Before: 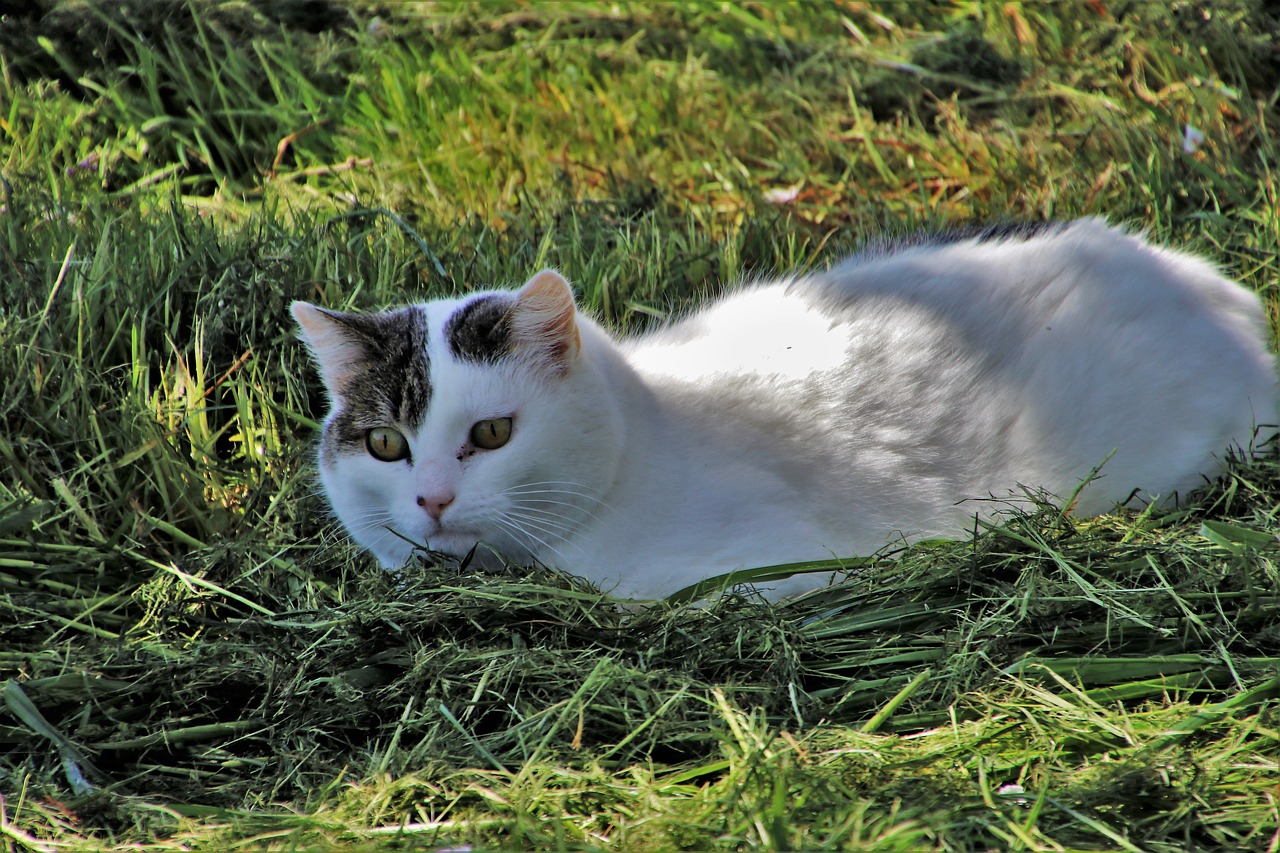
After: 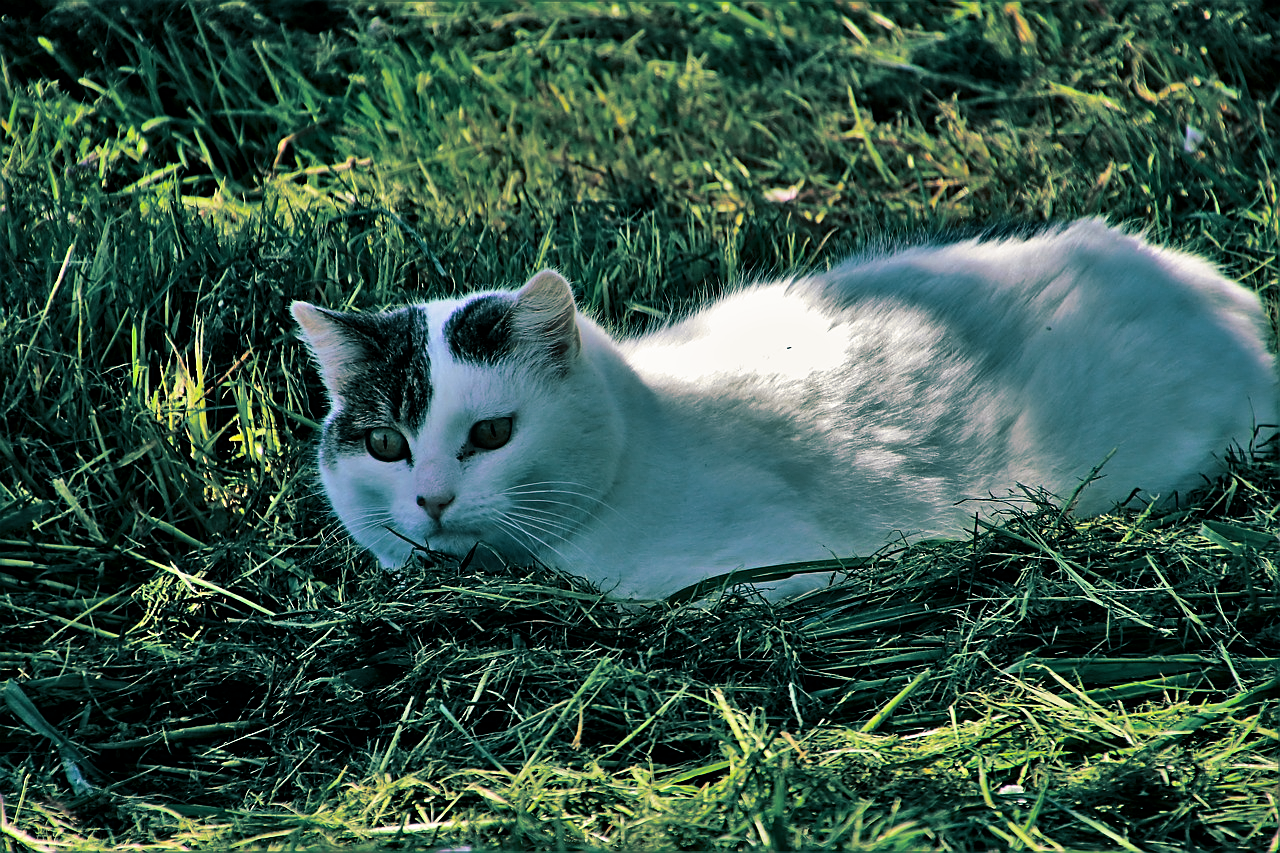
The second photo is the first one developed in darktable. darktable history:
sharpen: on, module defaults
split-toning: shadows › hue 186.43°, highlights › hue 49.29°, compress 30.29%
contrast brightness saturation: contrast 0.21, brightness -0.11, saturation 0.21
